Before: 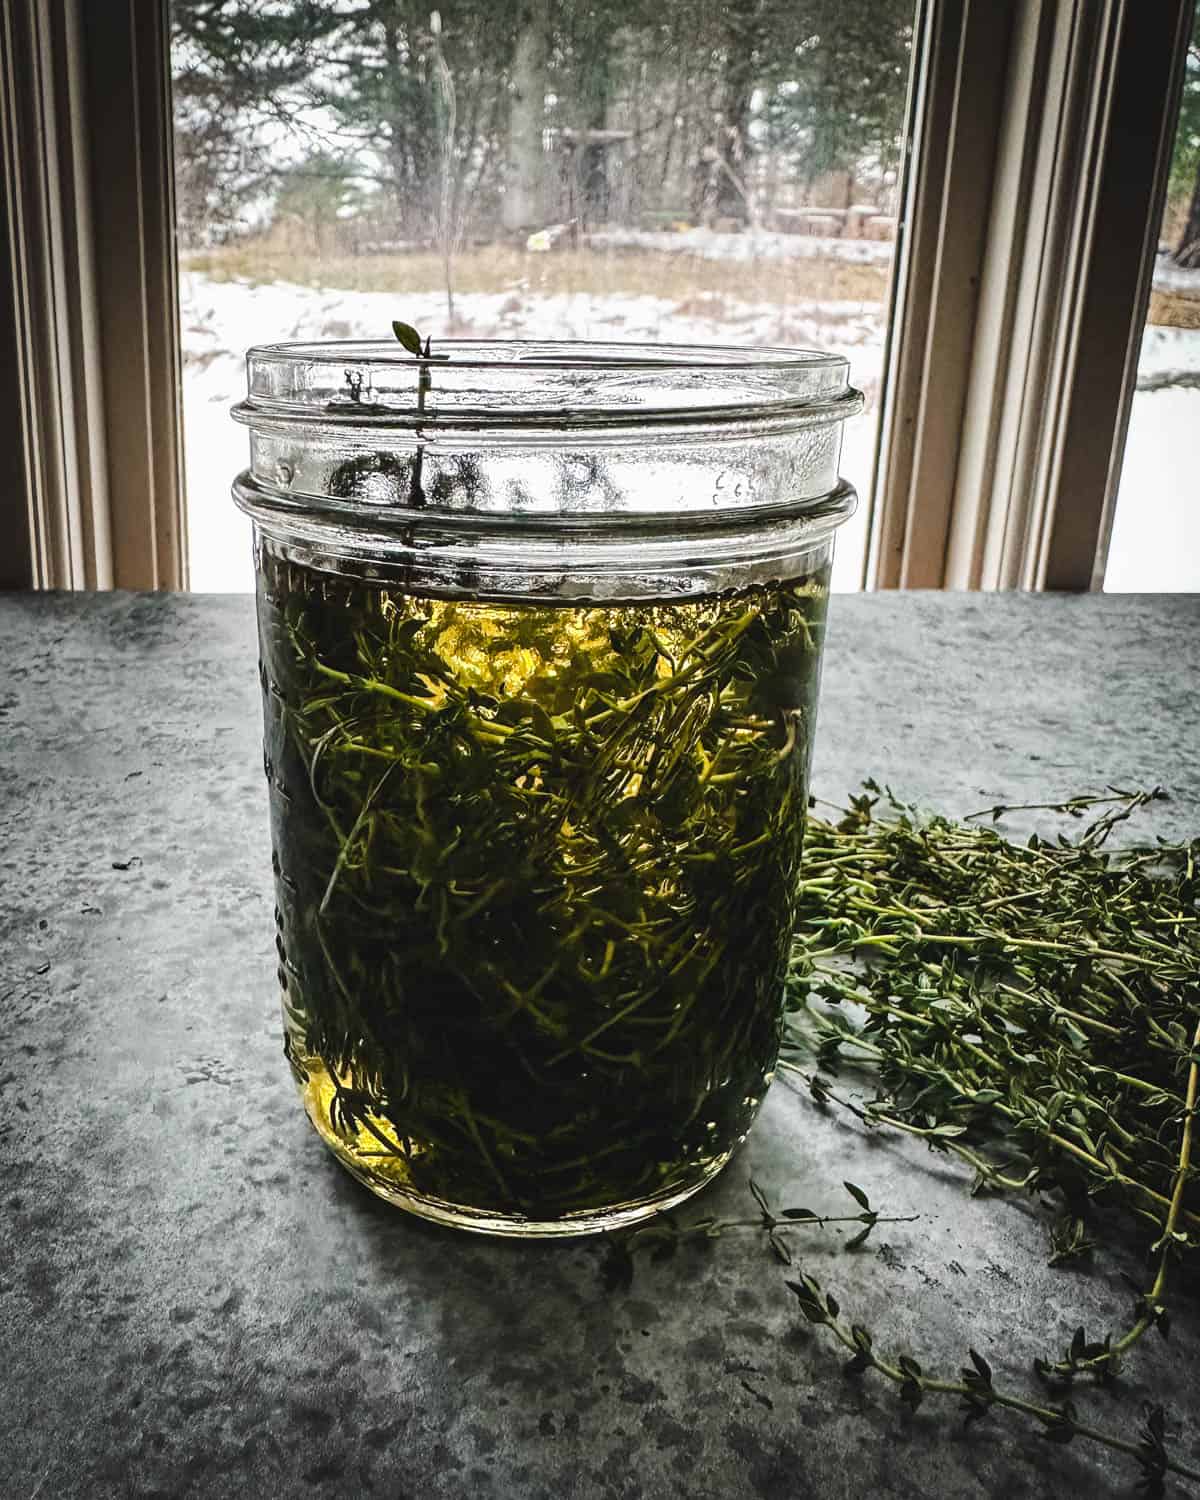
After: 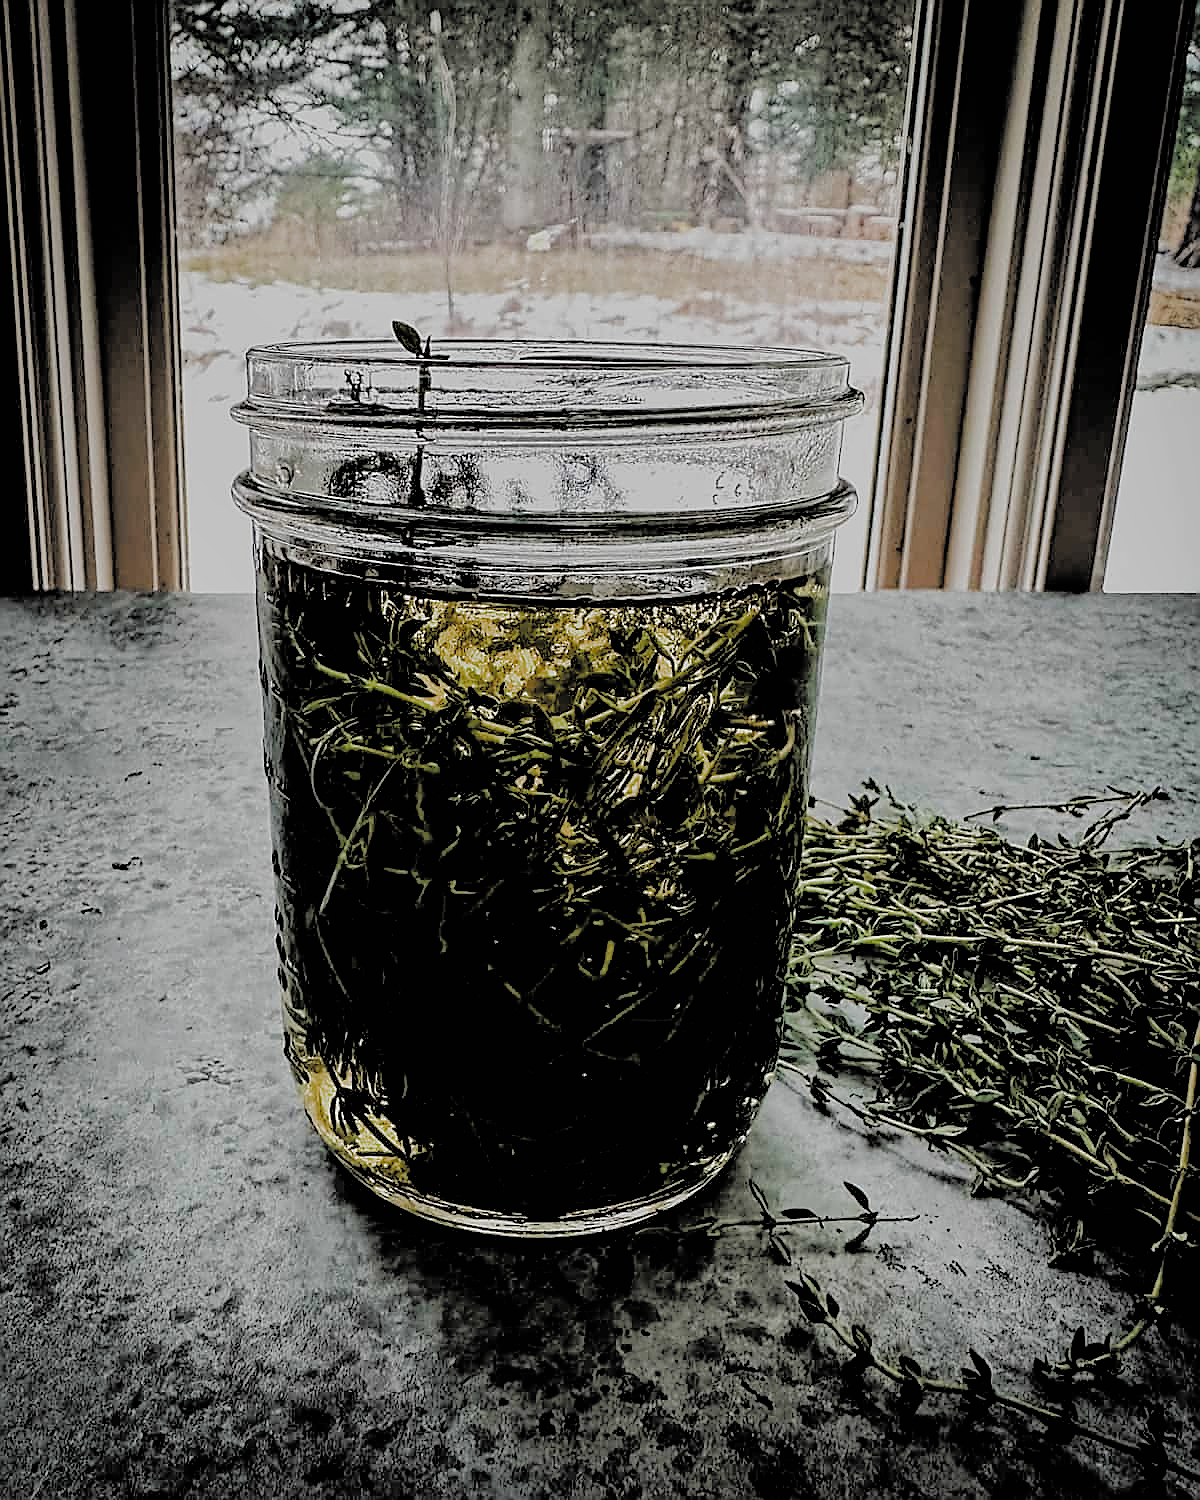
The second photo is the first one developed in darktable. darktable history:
shadows and highlights: highlights -60.09
filmic rgb: black relative exposure -3.29 EV, white relative exposure 3.45 EV, hardness 2.36, contrast 1.102, add noise in highlights 0.001, color science v3 (2019), use custom middle-gray values true, contrast in highlights soft
sharpen: radius 1.393, amount 1.247, threshold 0.72
contrast equalizer: y [[0.5, 0.5, 0.5, 0.539, 0.64, 0.611], [0.5 ×6], [0.5 ×6], [0 ×6], [0 ×6]], mix 0.14
